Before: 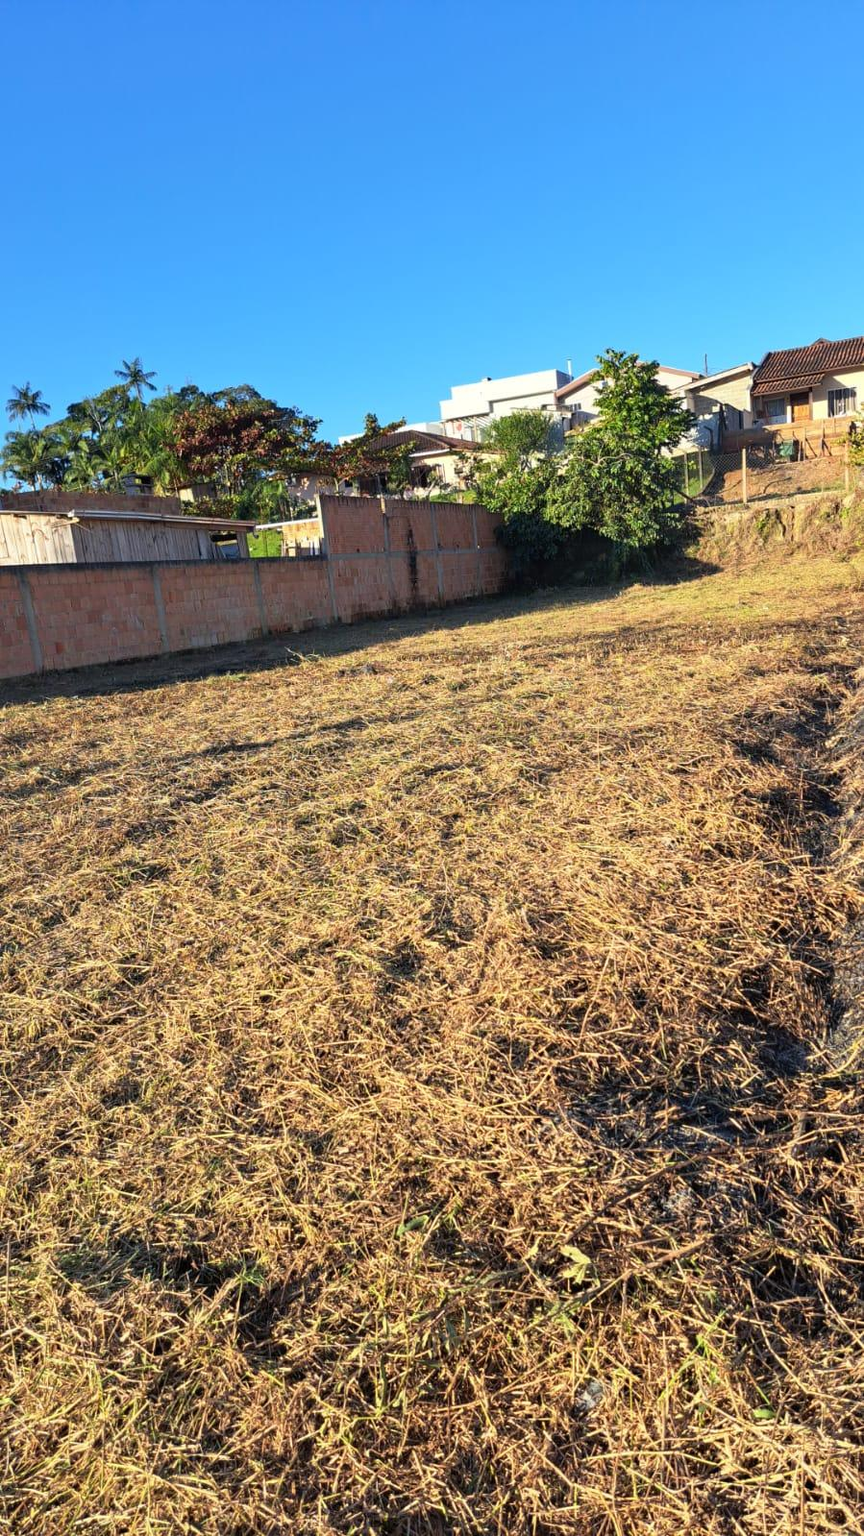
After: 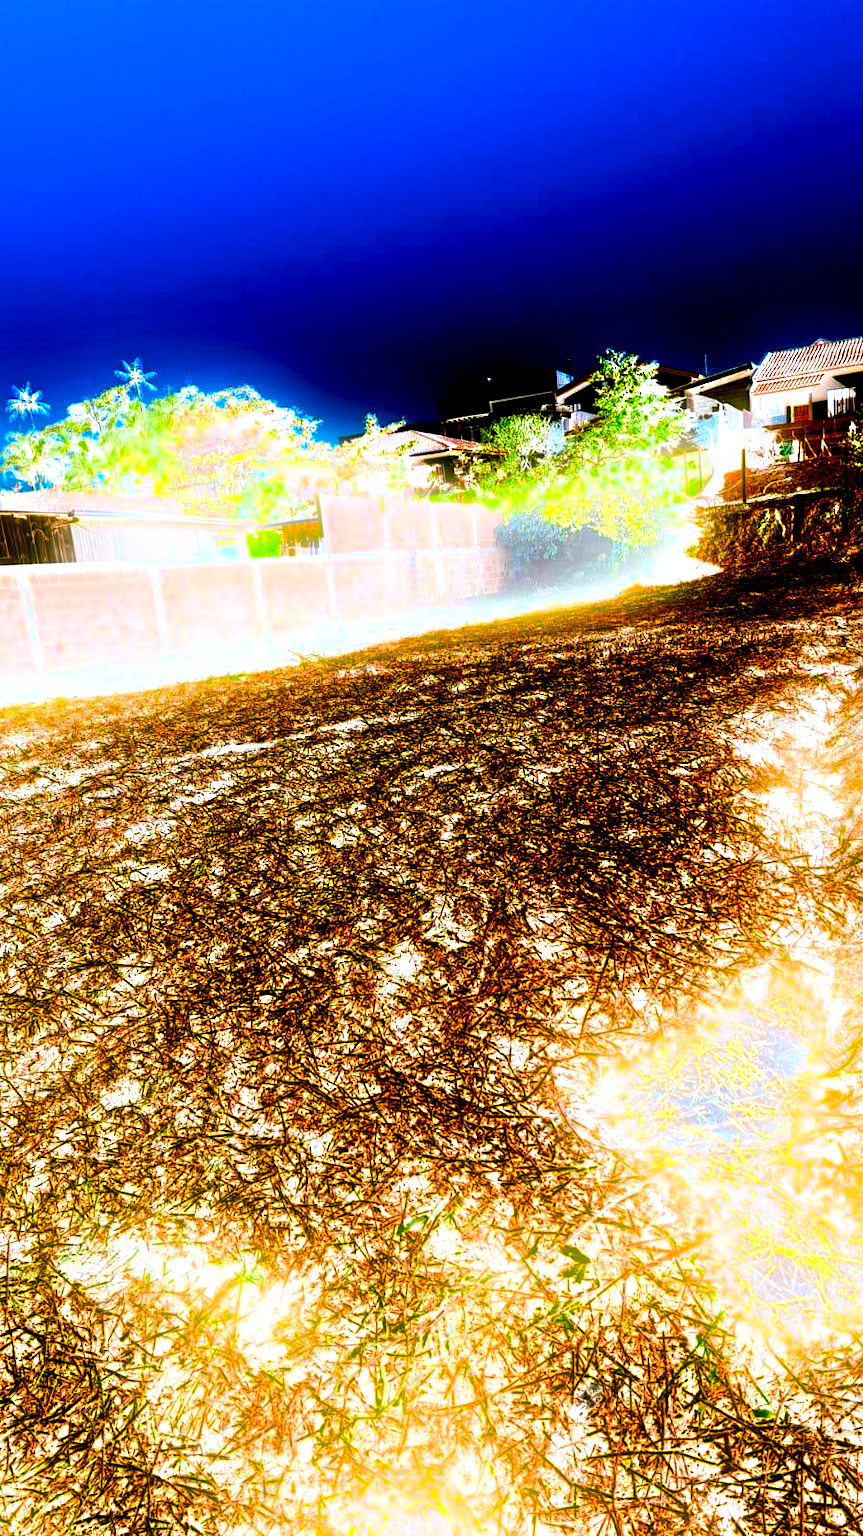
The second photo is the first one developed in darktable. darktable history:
exposure: black level correction 0, exposure 4 EV, compensate exposure bias true, compensate highlight preservation false
bloom: size 9%, threshold 100%, strength 7%
contrast equalizer: y [[0.5, 0.5, 0.5, 0.512, 0.552, 0.62], [0.5 ×6], [0.5 ×4, 0.504, 0.553], [0 ×6], [0 ×6]]
